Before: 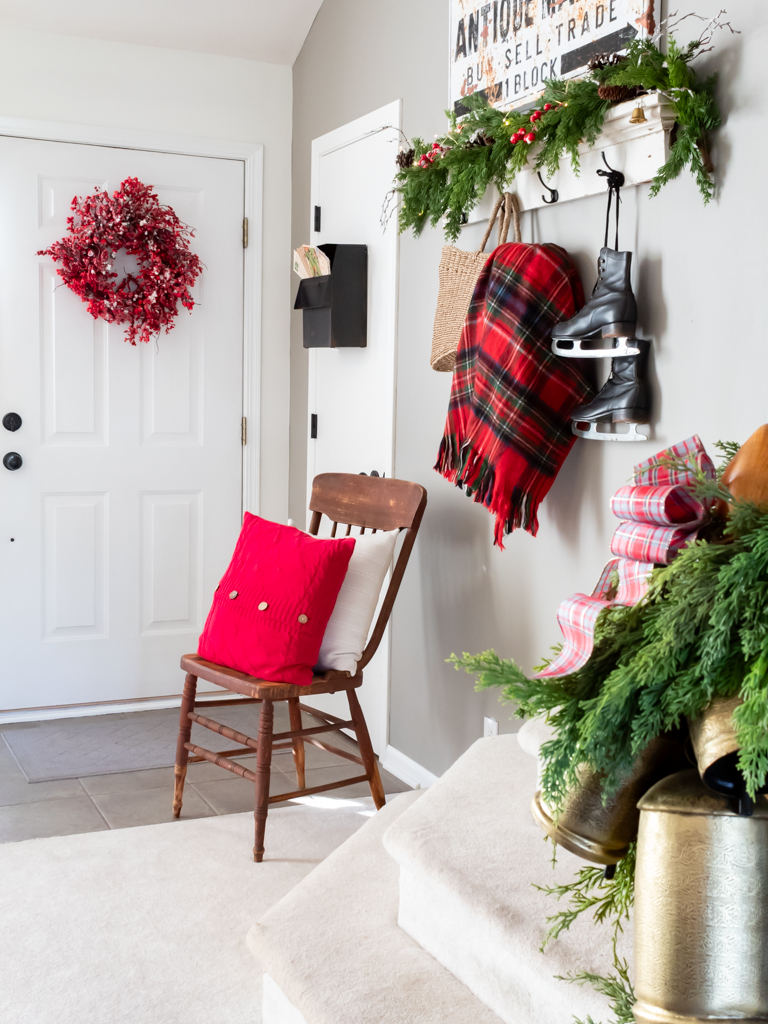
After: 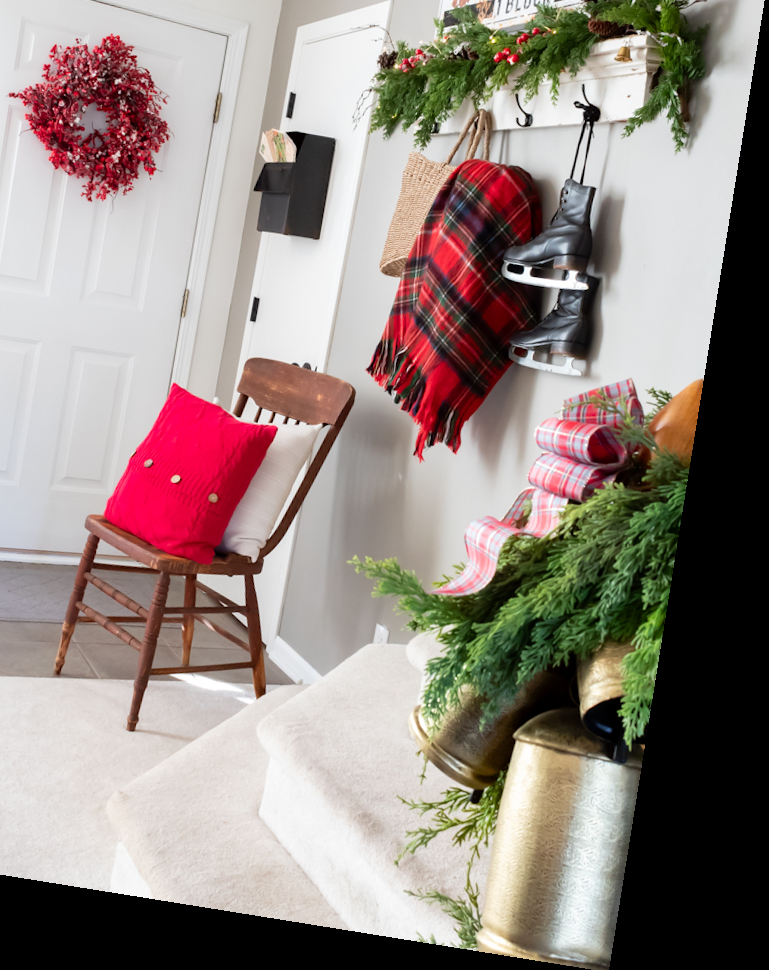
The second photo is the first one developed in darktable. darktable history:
rotate and perspective: rotation 9.12°, automatic cropping off
crop: left 16.315%, top 14.246%
